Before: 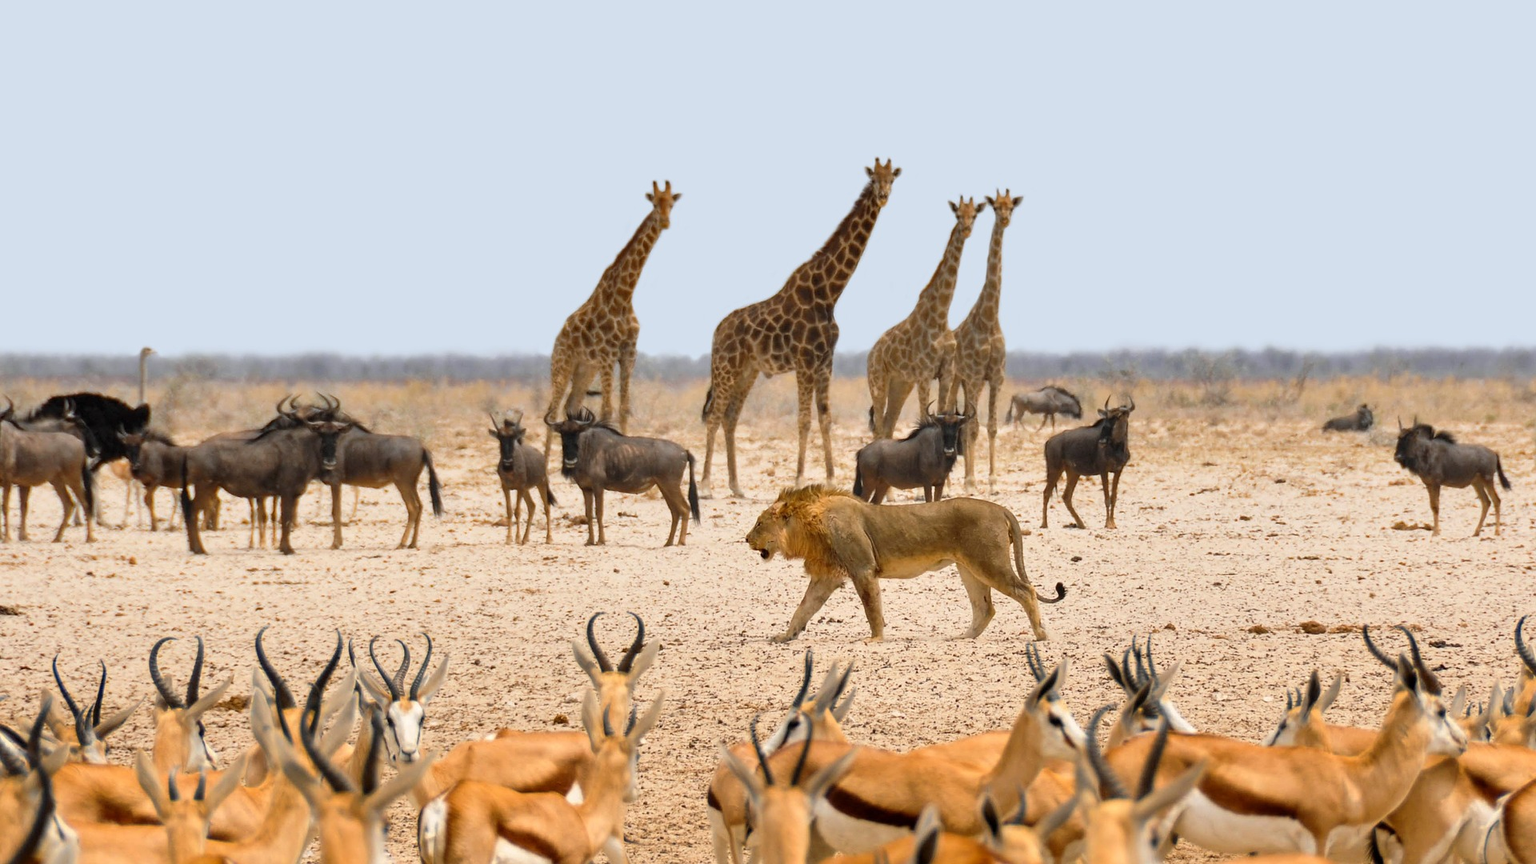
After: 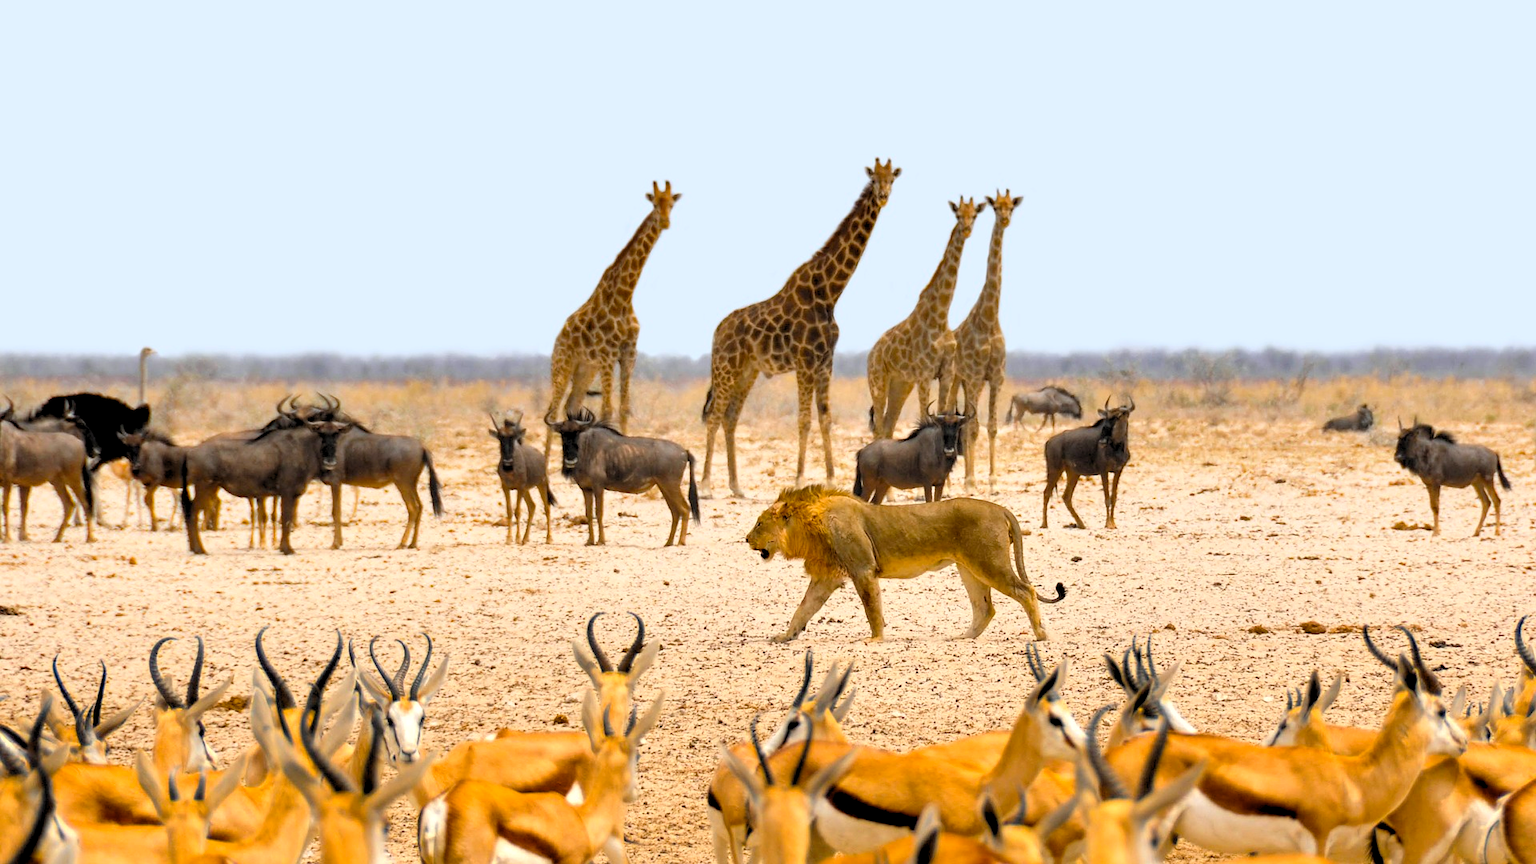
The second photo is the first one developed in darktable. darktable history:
rgb levels: levels [[0.01, 0.419, 0.839], [0, 0.5, 1], [0, 0.5, 1]]
color balance rgb: linear chroma grading › global chroma 8.33%, perceptual saturation grading › global saturation 18.52%, global vibrance 7.87%
